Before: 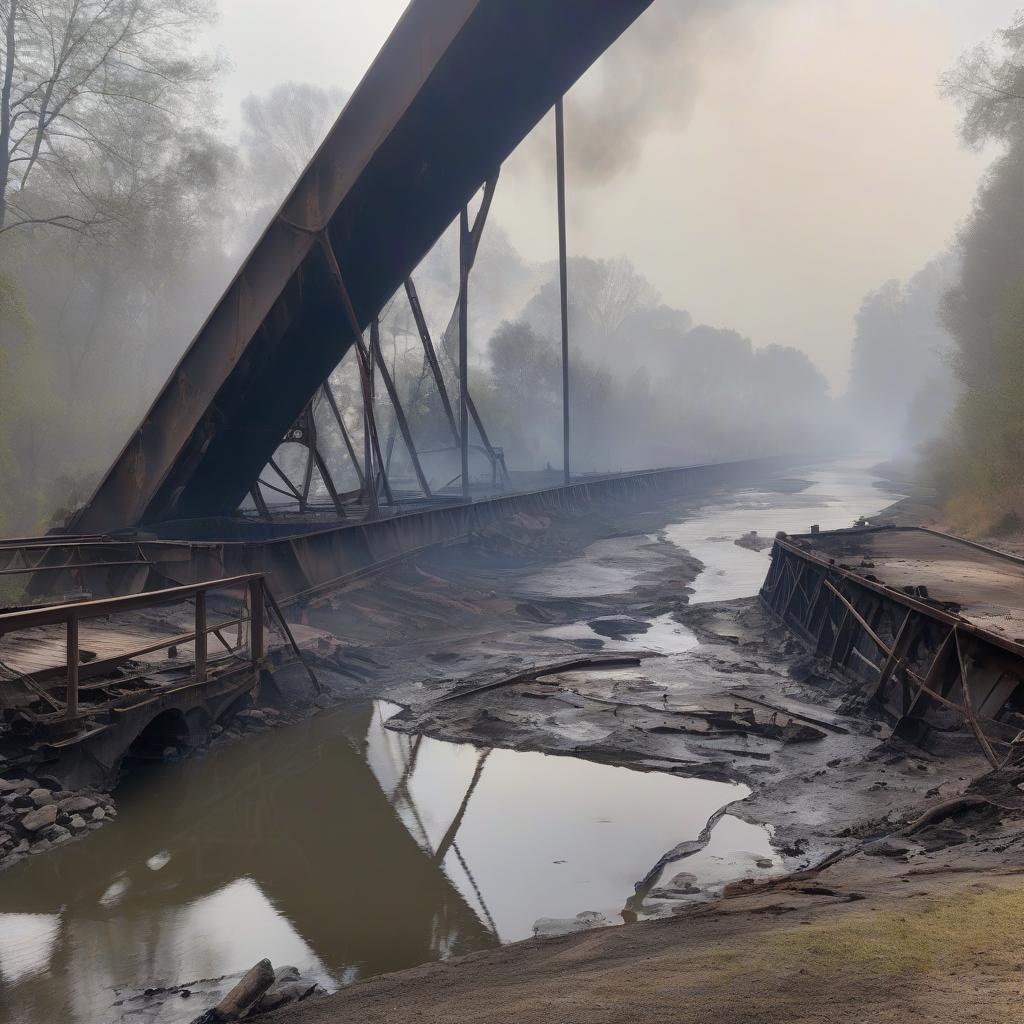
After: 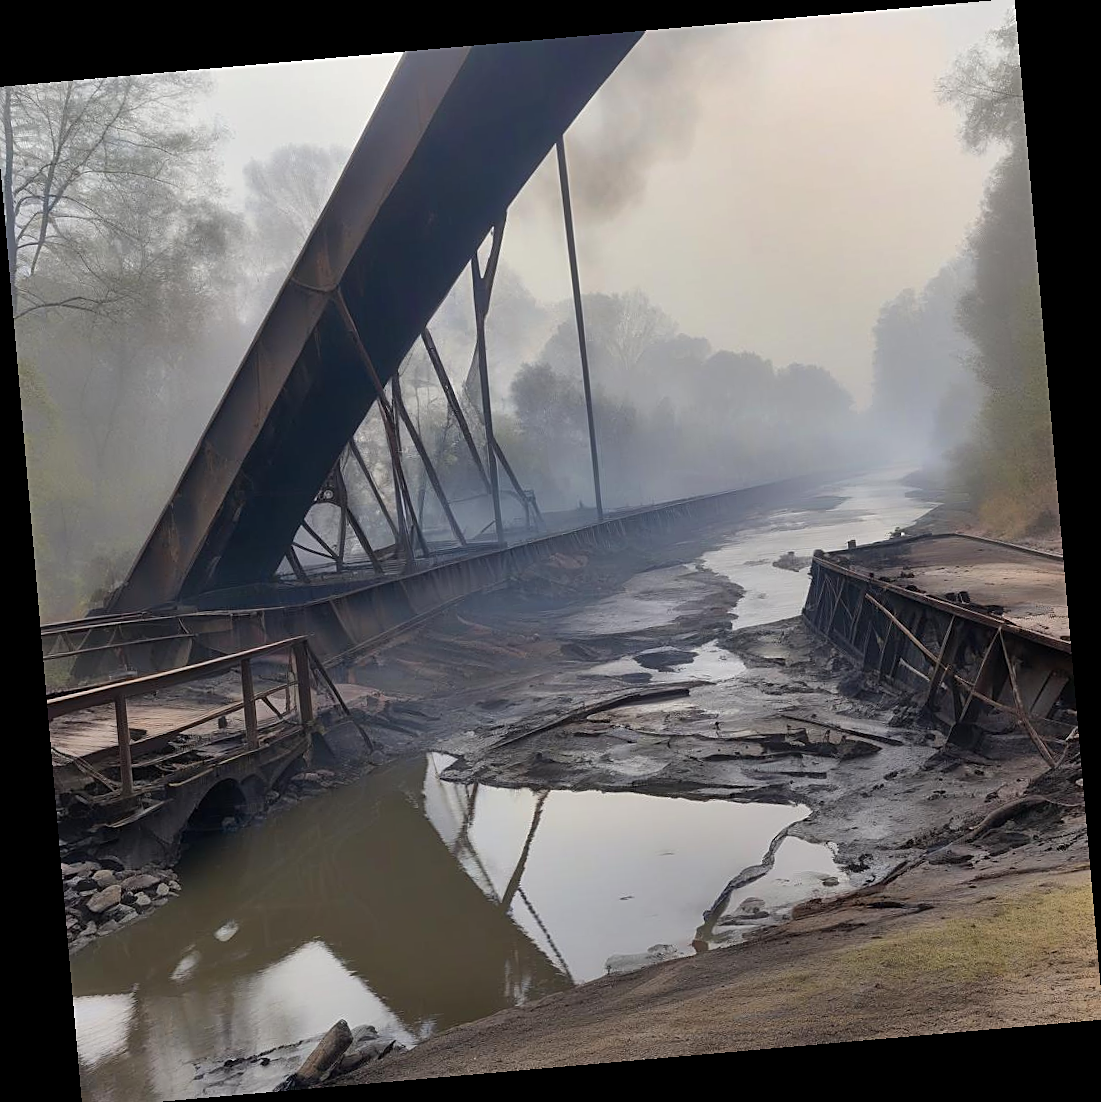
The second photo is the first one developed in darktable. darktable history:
crop and rotate: left 0.614%, top 0.179%, bottom 0.309%
sharpen: on, module defaults
rotate and perspective: rotation -4.98°, automatic cropping off
shadows and highlights: shadows 32, highlights -32, soften with gaussian
